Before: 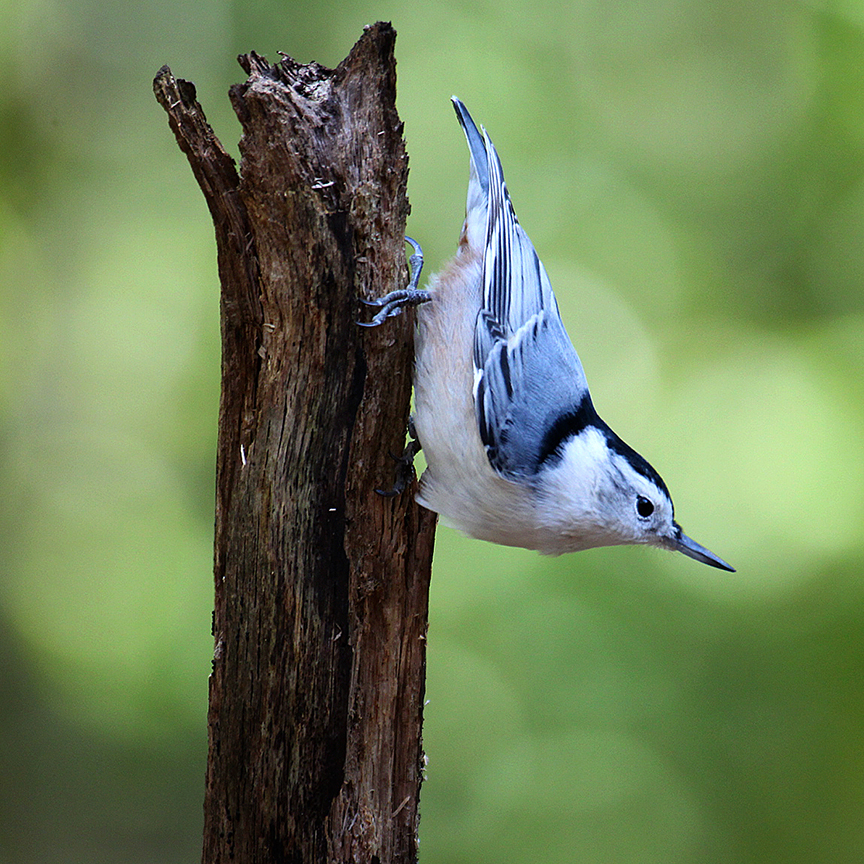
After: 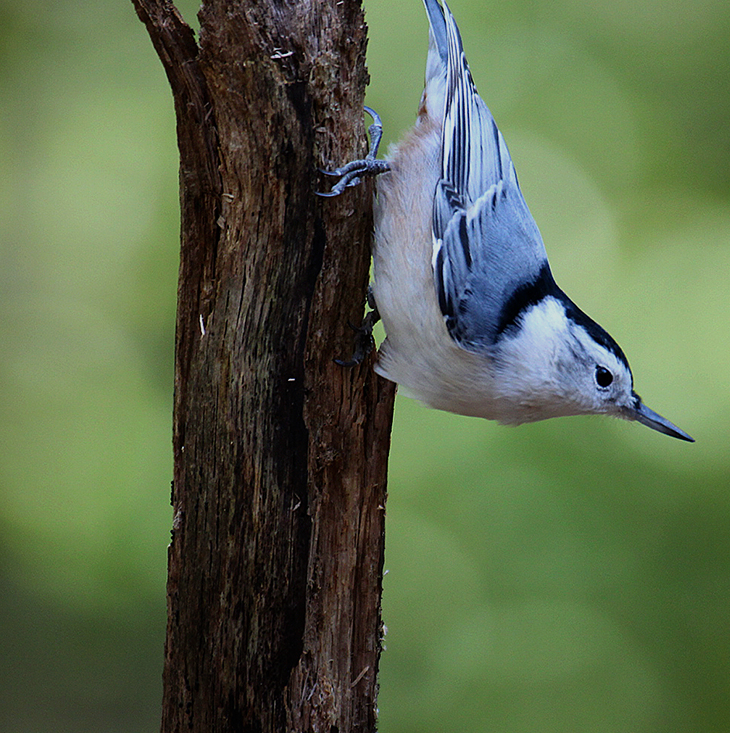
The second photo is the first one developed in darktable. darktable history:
exposure: exposure -0.145 EV, compensate exposure bias true, compensate highlight preservation false
color calibration: illuminant same as pipeline (D50), adaptation none (bypass), x 0.333, y 0.333, temperature 5019.08 K
tone equalizer: smoothing diameter 24.85%, edges refinement/feathering 11.44, preserve details guided filter
crop and rotate: left 4.777%, top 15.099%, right 10.677%
shadows and highlights: shadows 20.74, highlights -82.66, soften with gaussian
